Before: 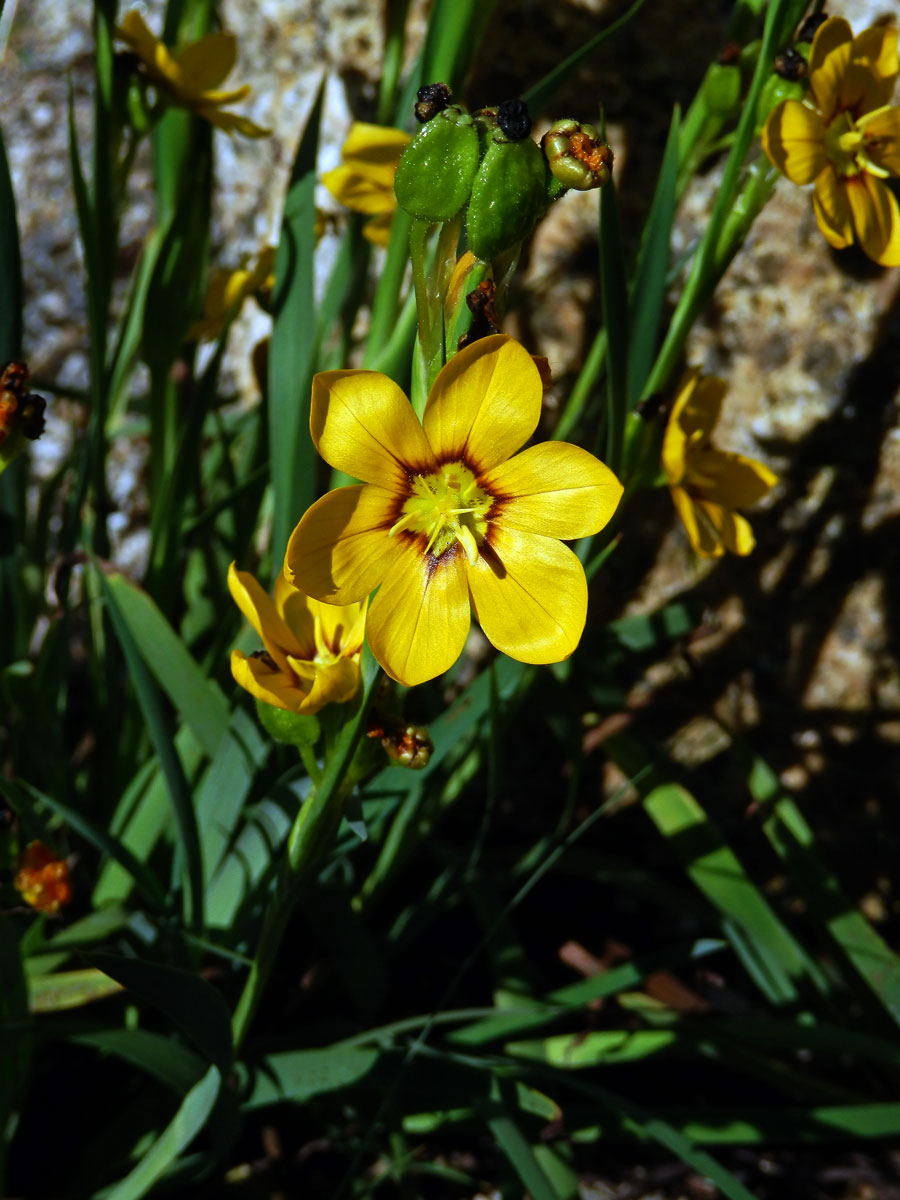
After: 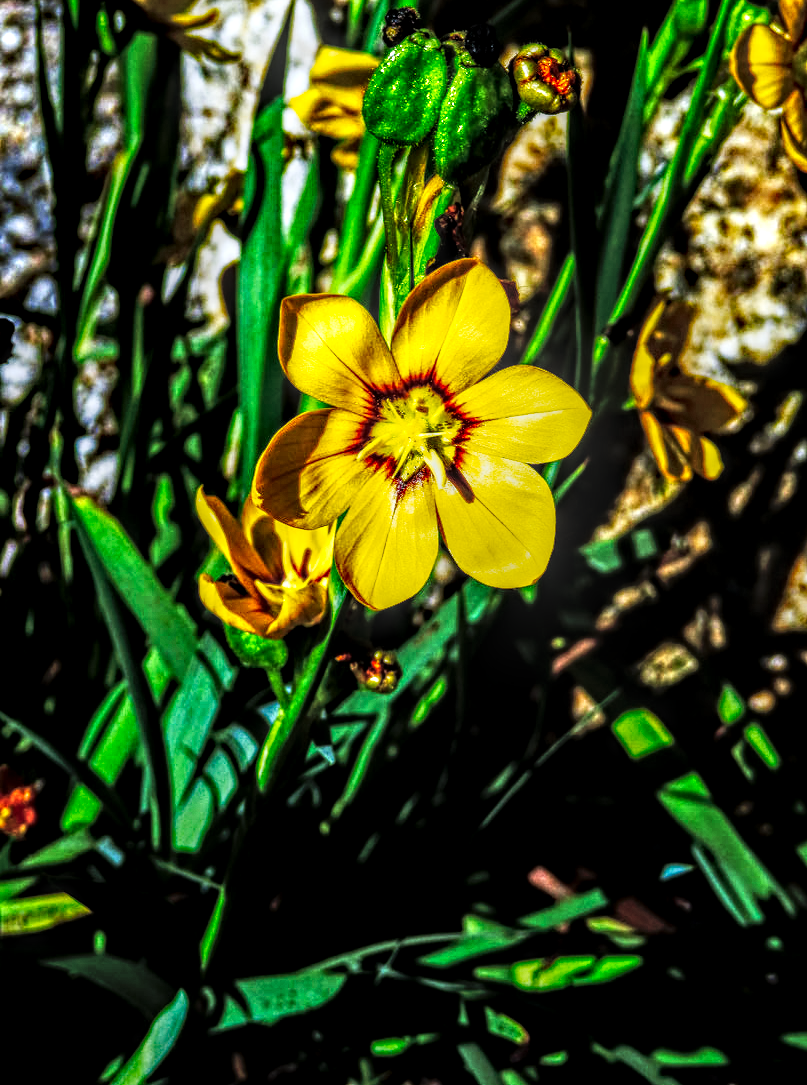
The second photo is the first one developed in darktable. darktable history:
exposure: black level correction 0, exposure 0.701 EV, compensate highlight preservation false
tone curve: curves: ch0 [(0, 0) (0.003, 0.003) (0.011, 0.005) (0.025, 0.005) (0.044, 0.008) (0.069, 0.015) (0.1, 0.023) (0.136, 0.032) (0.177, 0.046) (0.224, 0.072) (0.277, 0.124) (0.335, 0.174) (0.399, 0.253) (0.468, 0.365) (0.543, 0.519) (0.623, 0.675) (0.709, 0.805) (0.801, 0.908) (0.898, 0.97) (1, 1)], preserve colors none
crop: left 3.64%, top 6.37%, right 6.612%, bottom 3.208%
local contrast: highlights 2%, shadows 5%, detail 298%, midtone range 0.299
